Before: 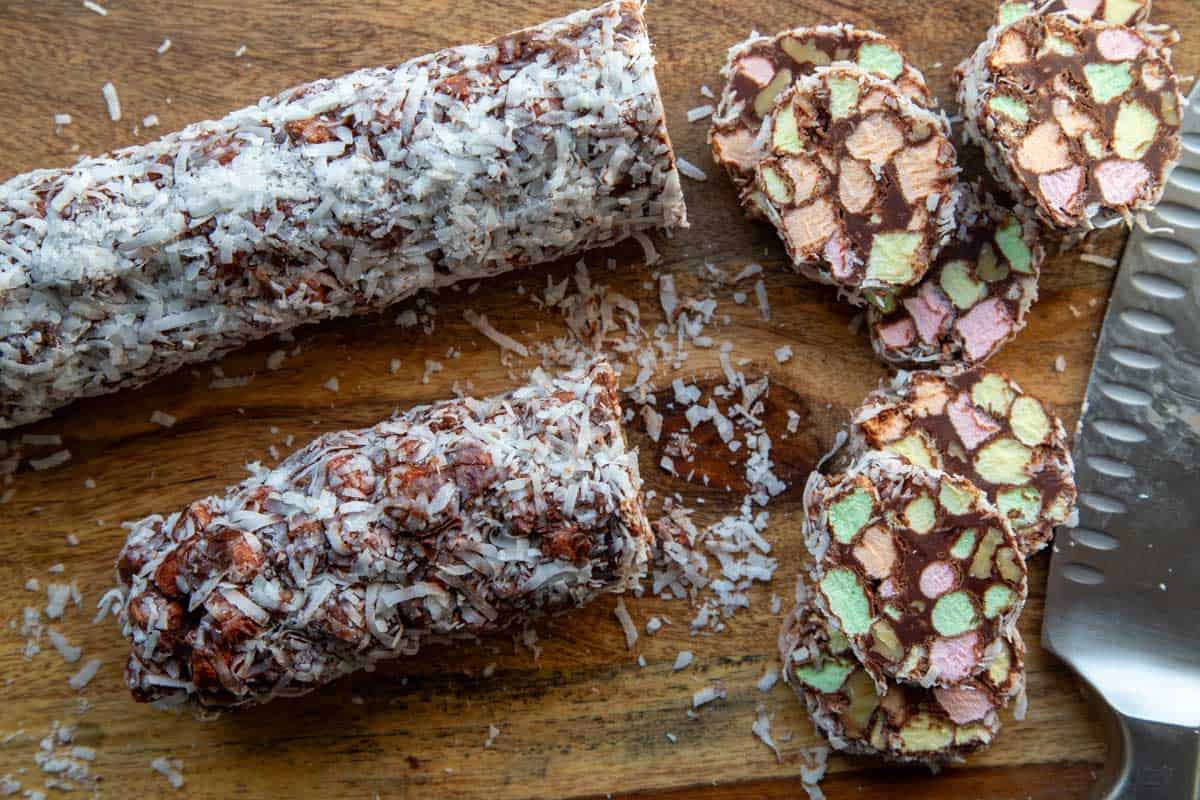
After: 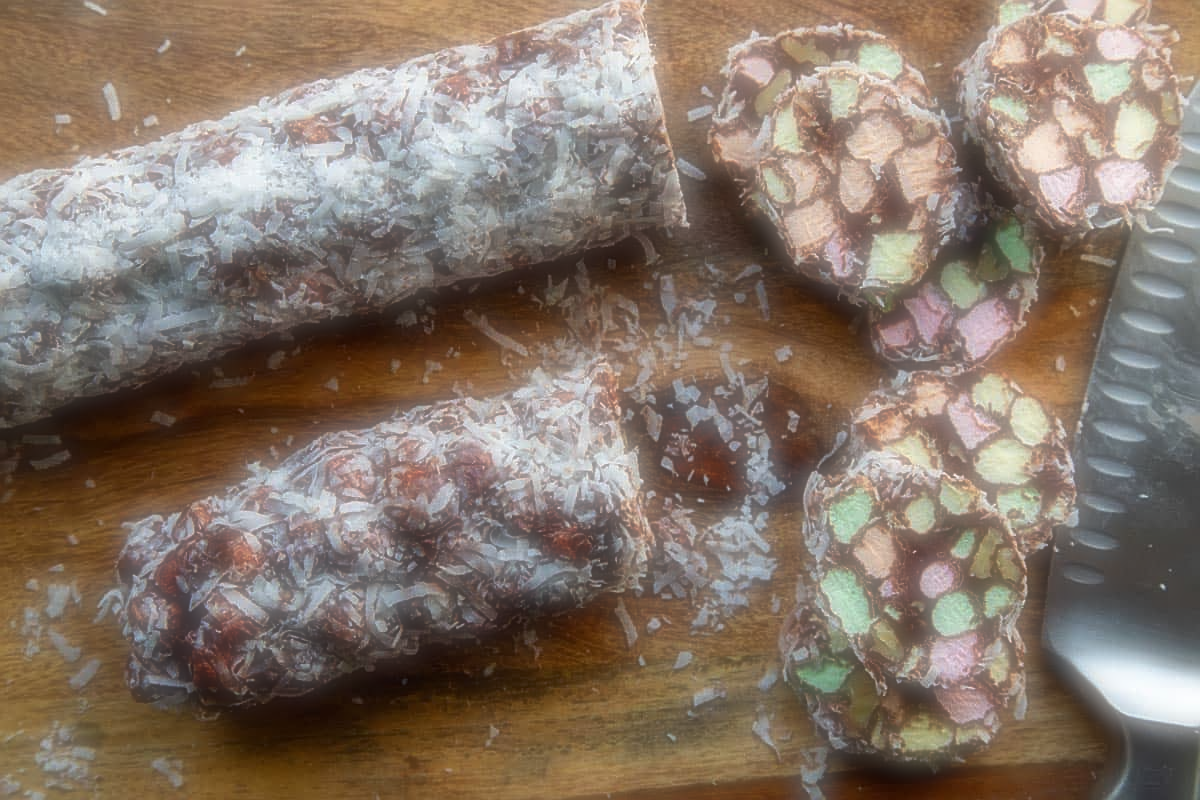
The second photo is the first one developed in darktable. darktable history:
soften: on, module defaults
sharpen: on, module defaults
